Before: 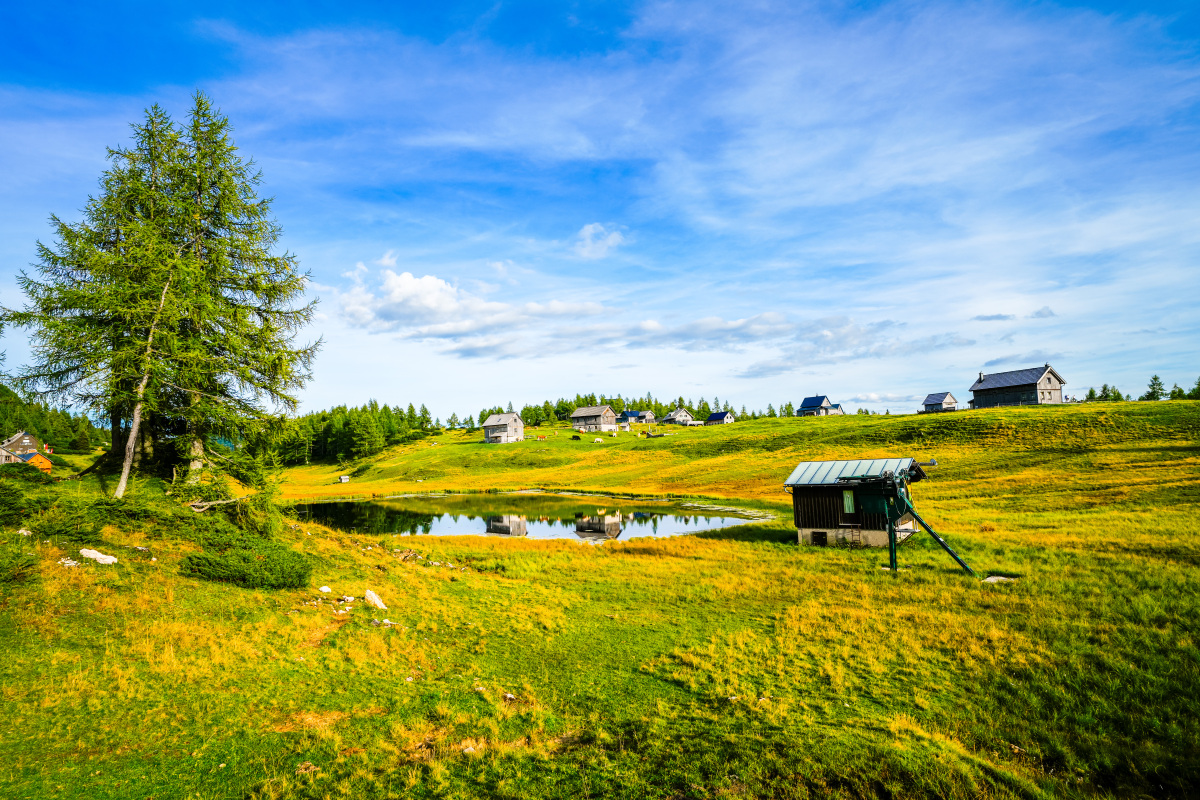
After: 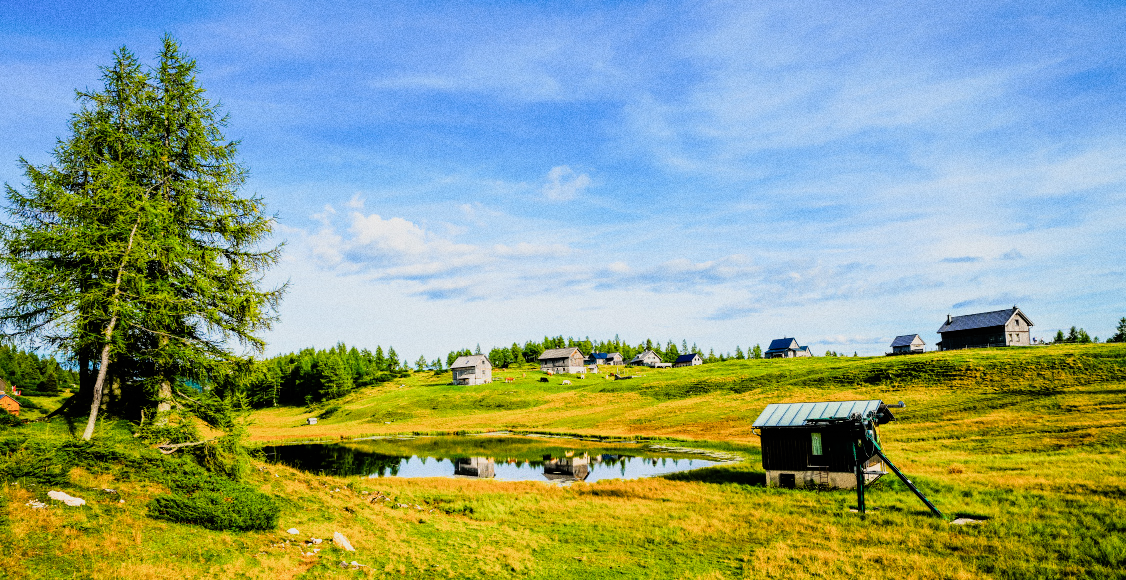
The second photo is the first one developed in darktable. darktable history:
filmic rgb: black relative exposure -7.75 EV, white relative exposure 4.4 EV, threshold 3 EV, hardness 3.76, latitude 50%, contrast 1.1, color science v5 (2021), contrast in shadows safe, contrast in highlights safe, enable highlight reconstruction true
grain: coarseness 8.68 ISO, strength 31.94%
crop: left 2.737%, top 7.287%, right 3.421%, bottom 20.179%
color balance: contrast 10%
